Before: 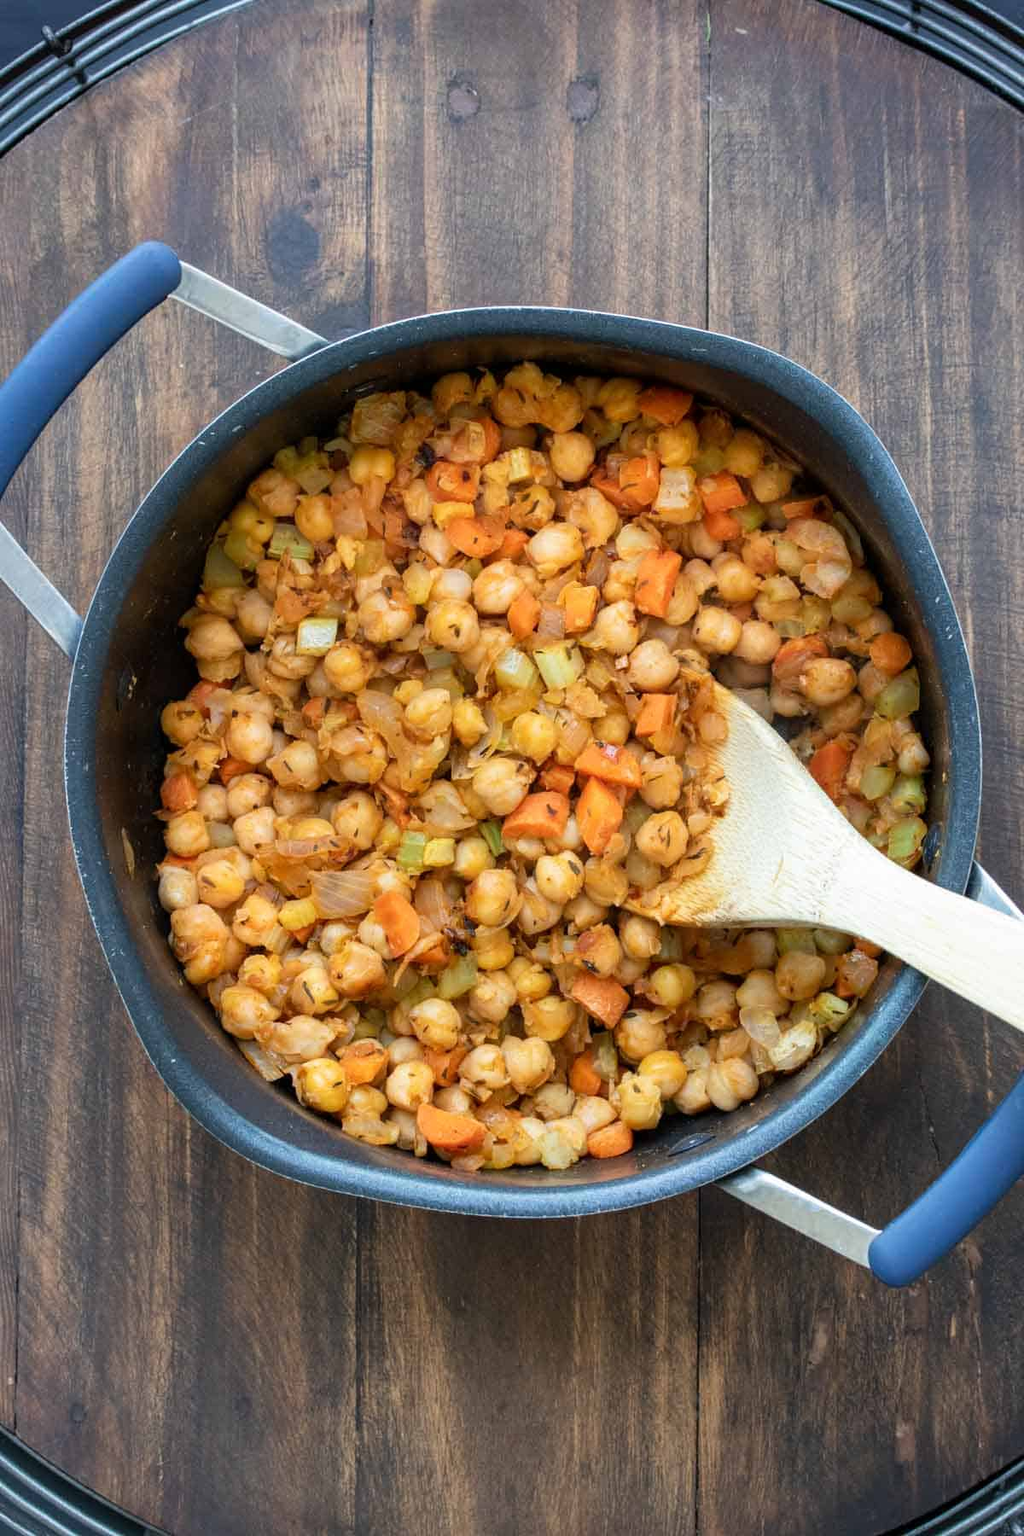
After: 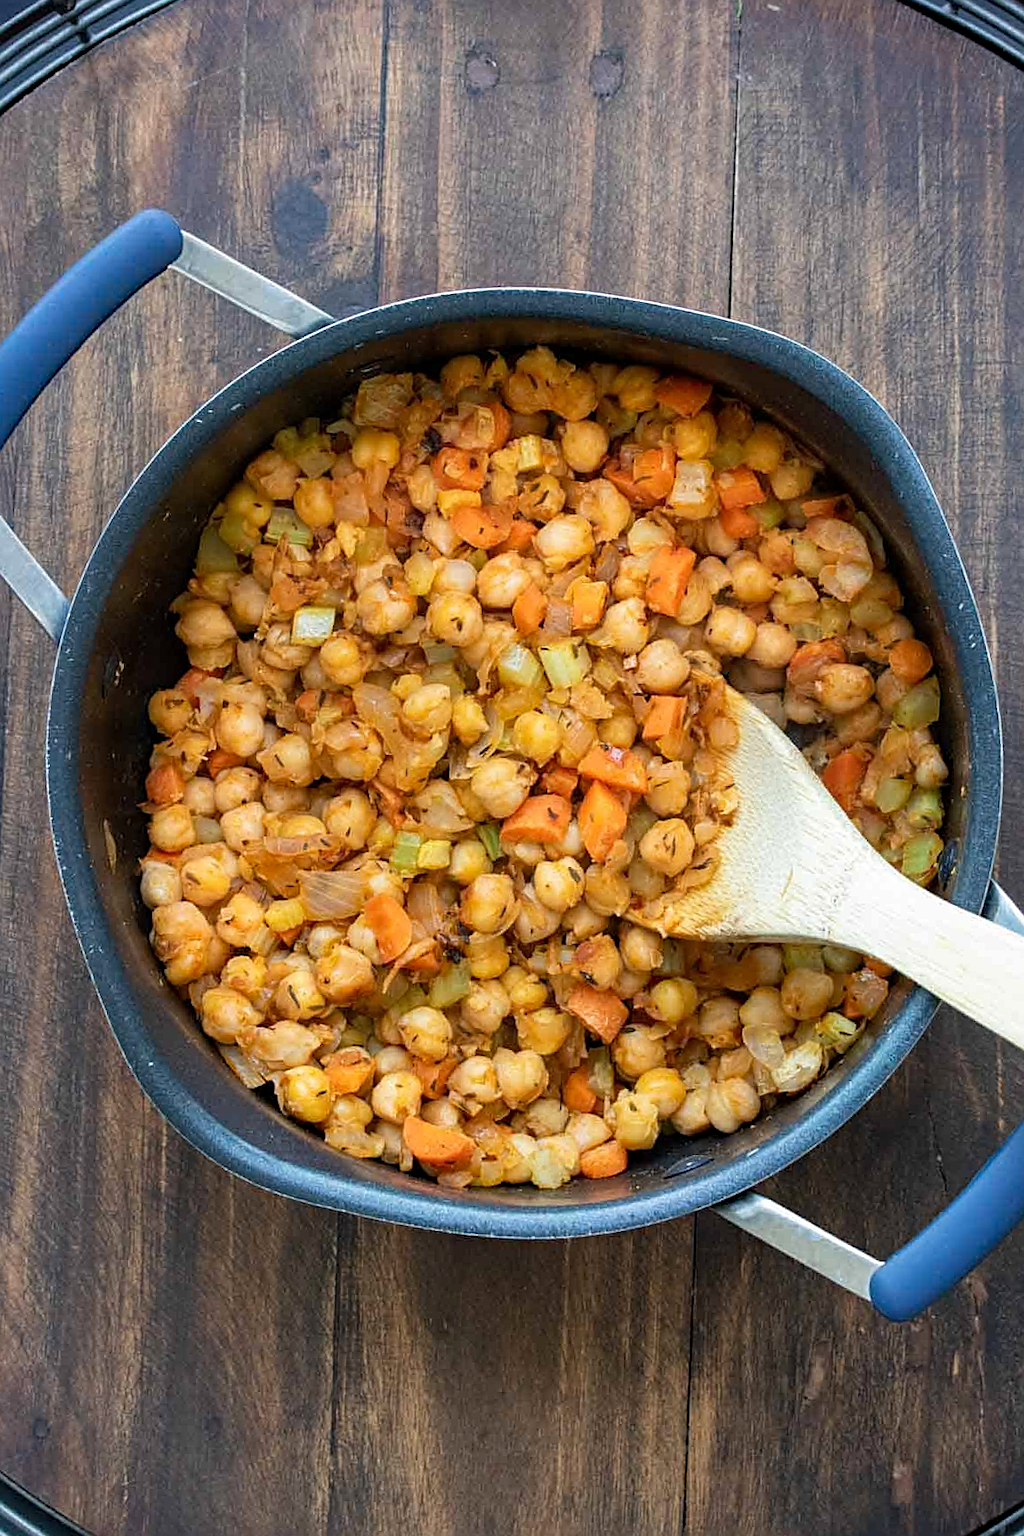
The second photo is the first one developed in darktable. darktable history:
crop and rotate: angle -1.64°
sharpen: radius 1.965
haze removal: compatibility mode true, adaptive false
